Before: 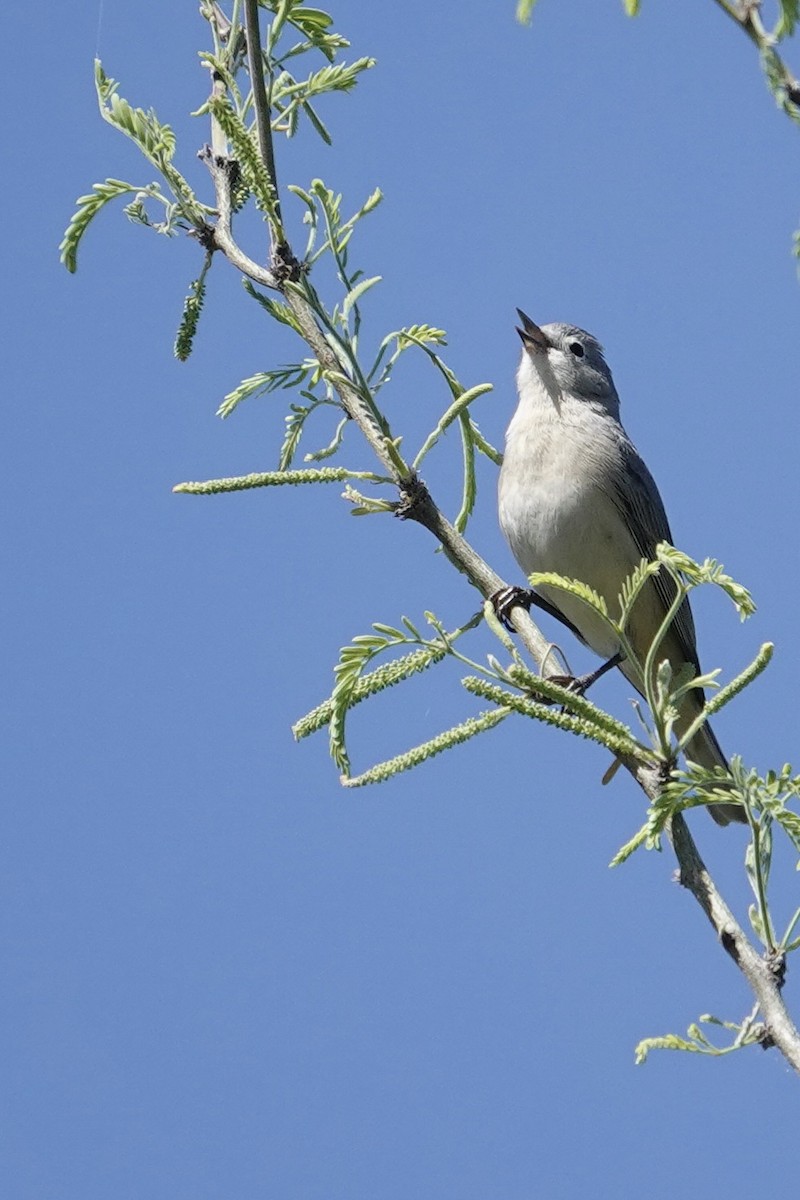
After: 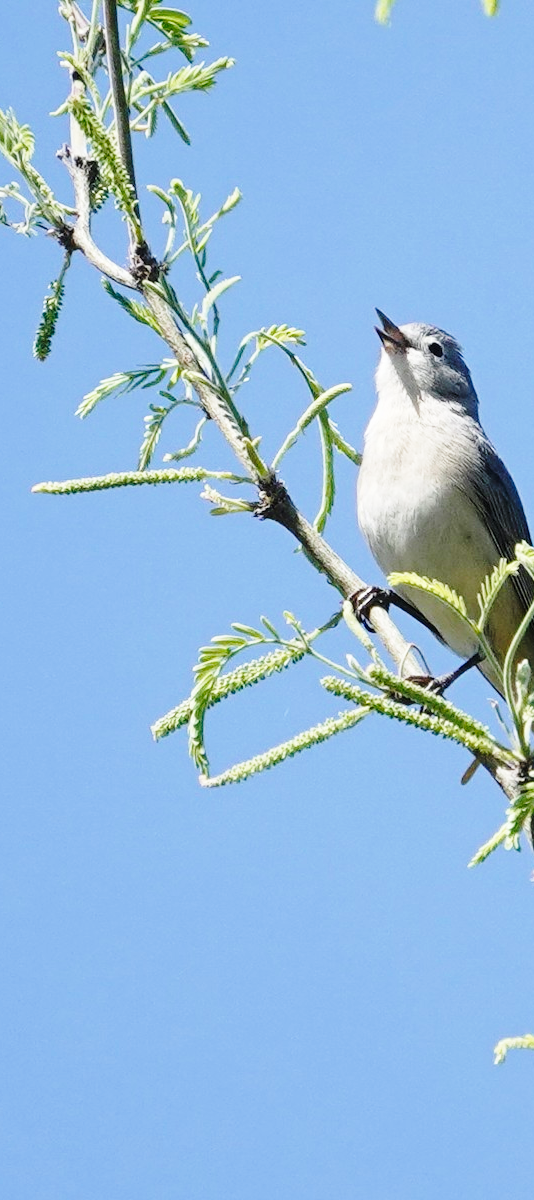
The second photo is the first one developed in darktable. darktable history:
crop and rotate: left 17.732%, right 15.423%
base curve: curves: ch0 [(0, 0) (0.028, 0.03) (0.121, 0.232) (0.46, 0.748) (0.859, 0.968) (1, 1)], preserve colors none
